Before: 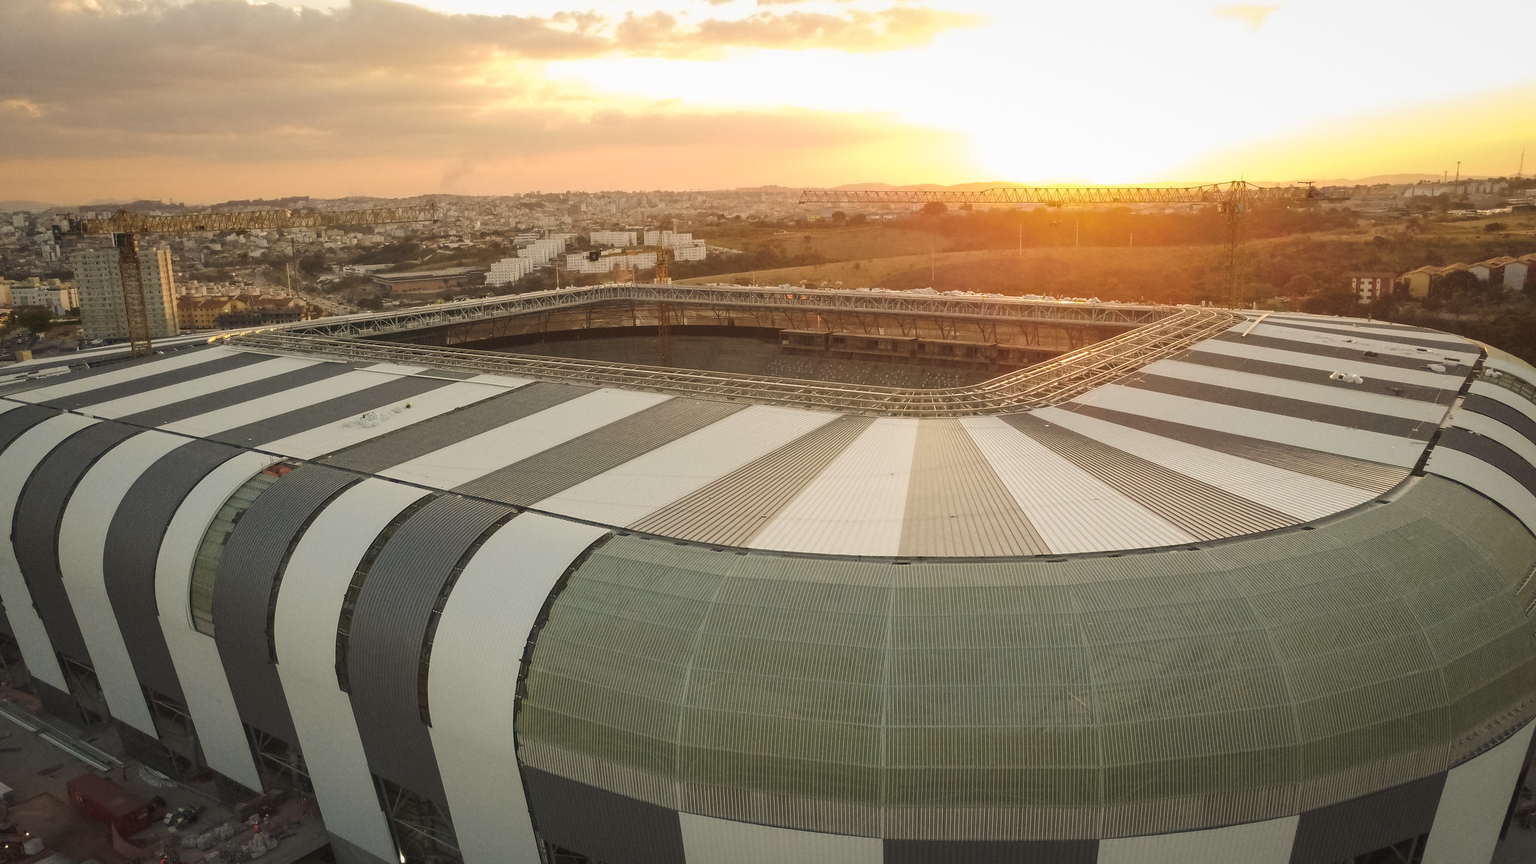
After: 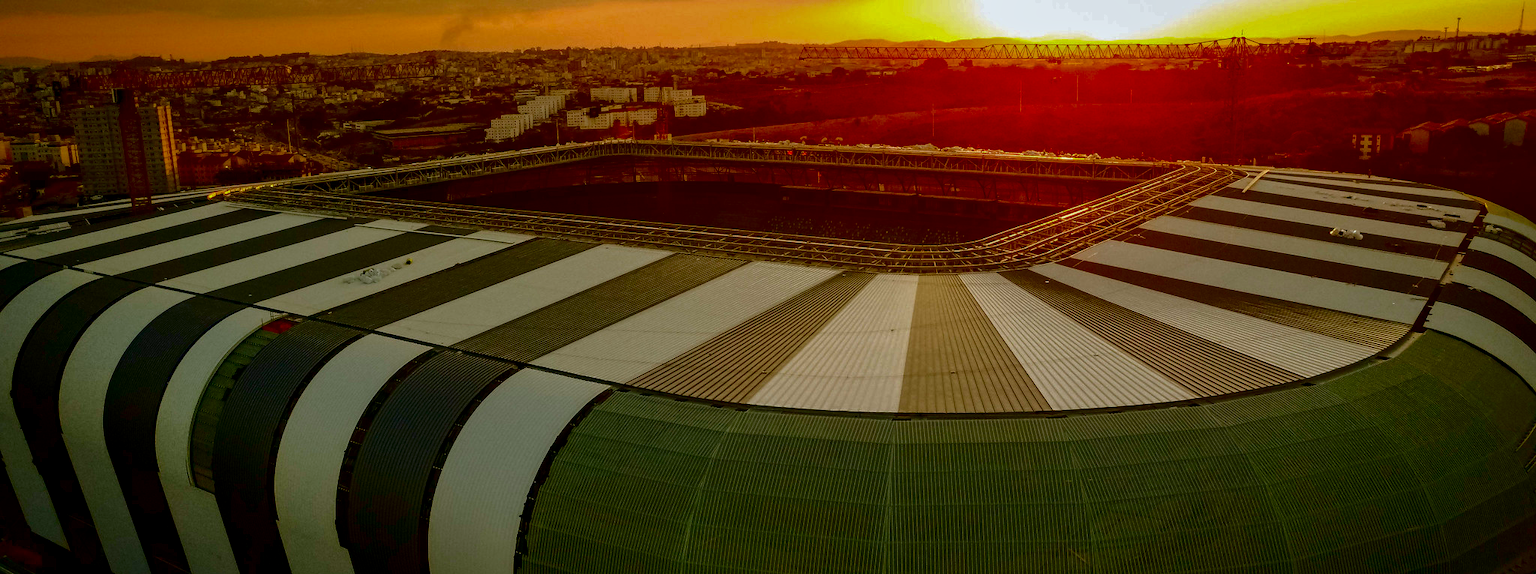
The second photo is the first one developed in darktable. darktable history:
crop: top 16.727%, bottom 16.727%
contrast brightness saturation: brightness -1, saturation 1
shadows and highlights: on, module defaults
local contrast: on, module defaults
white balance: red 0.986, blue 1.01
